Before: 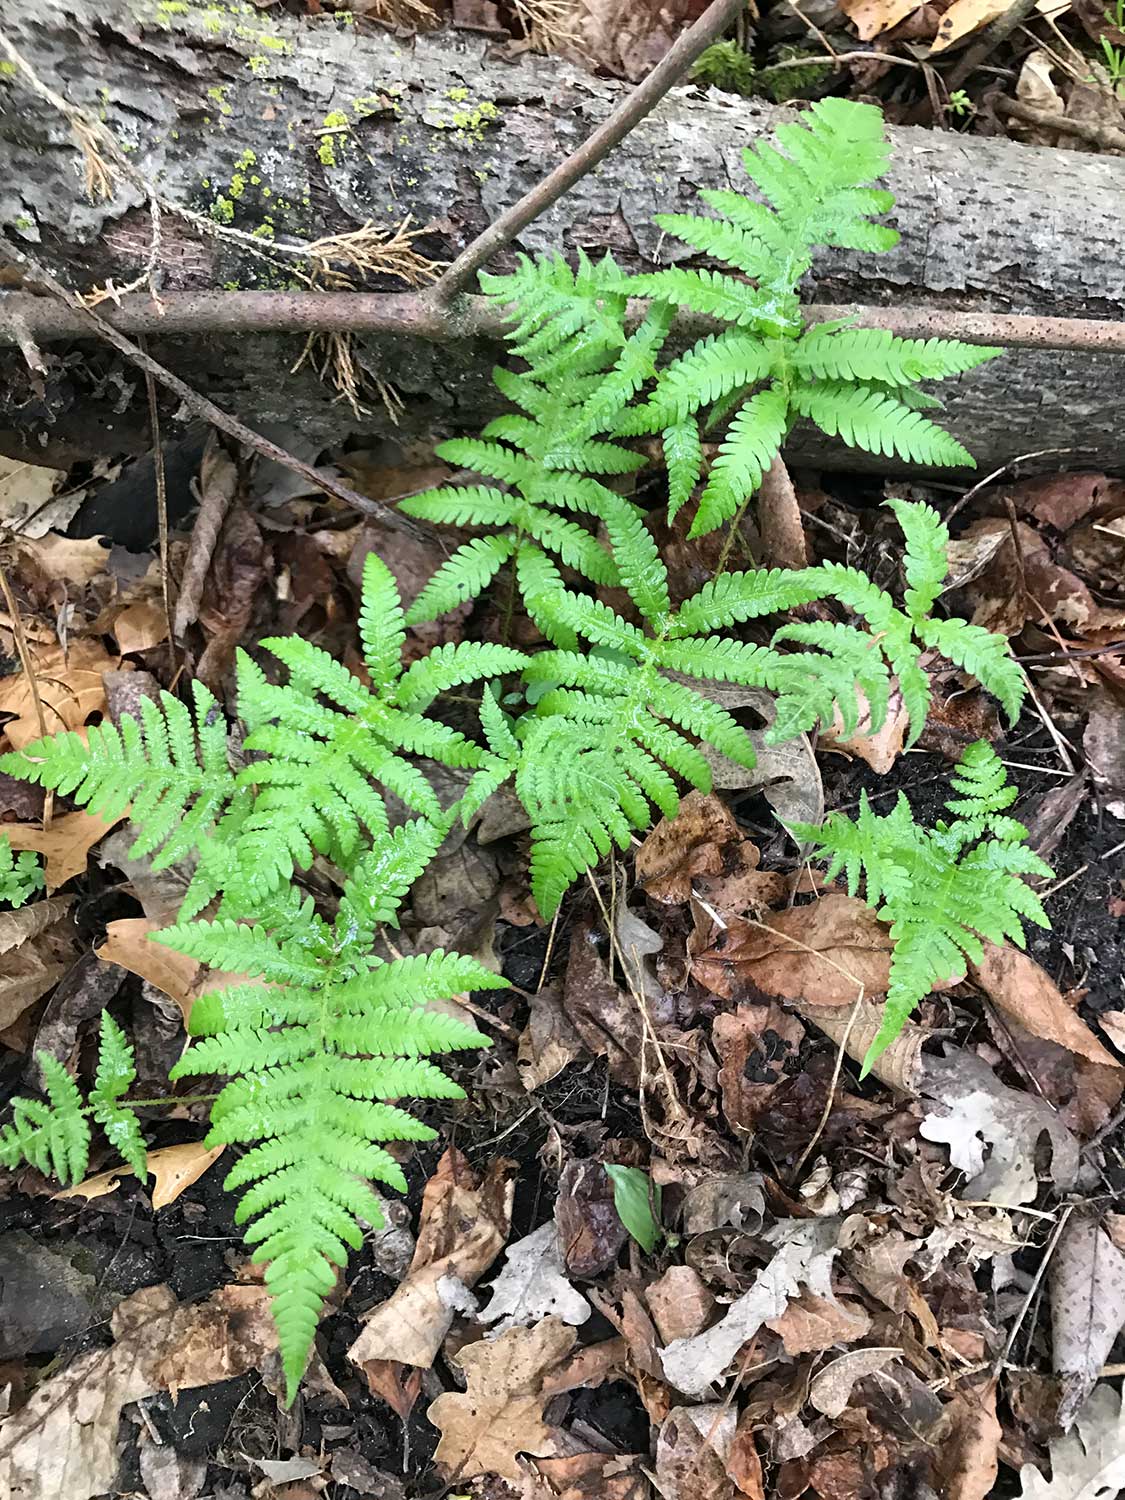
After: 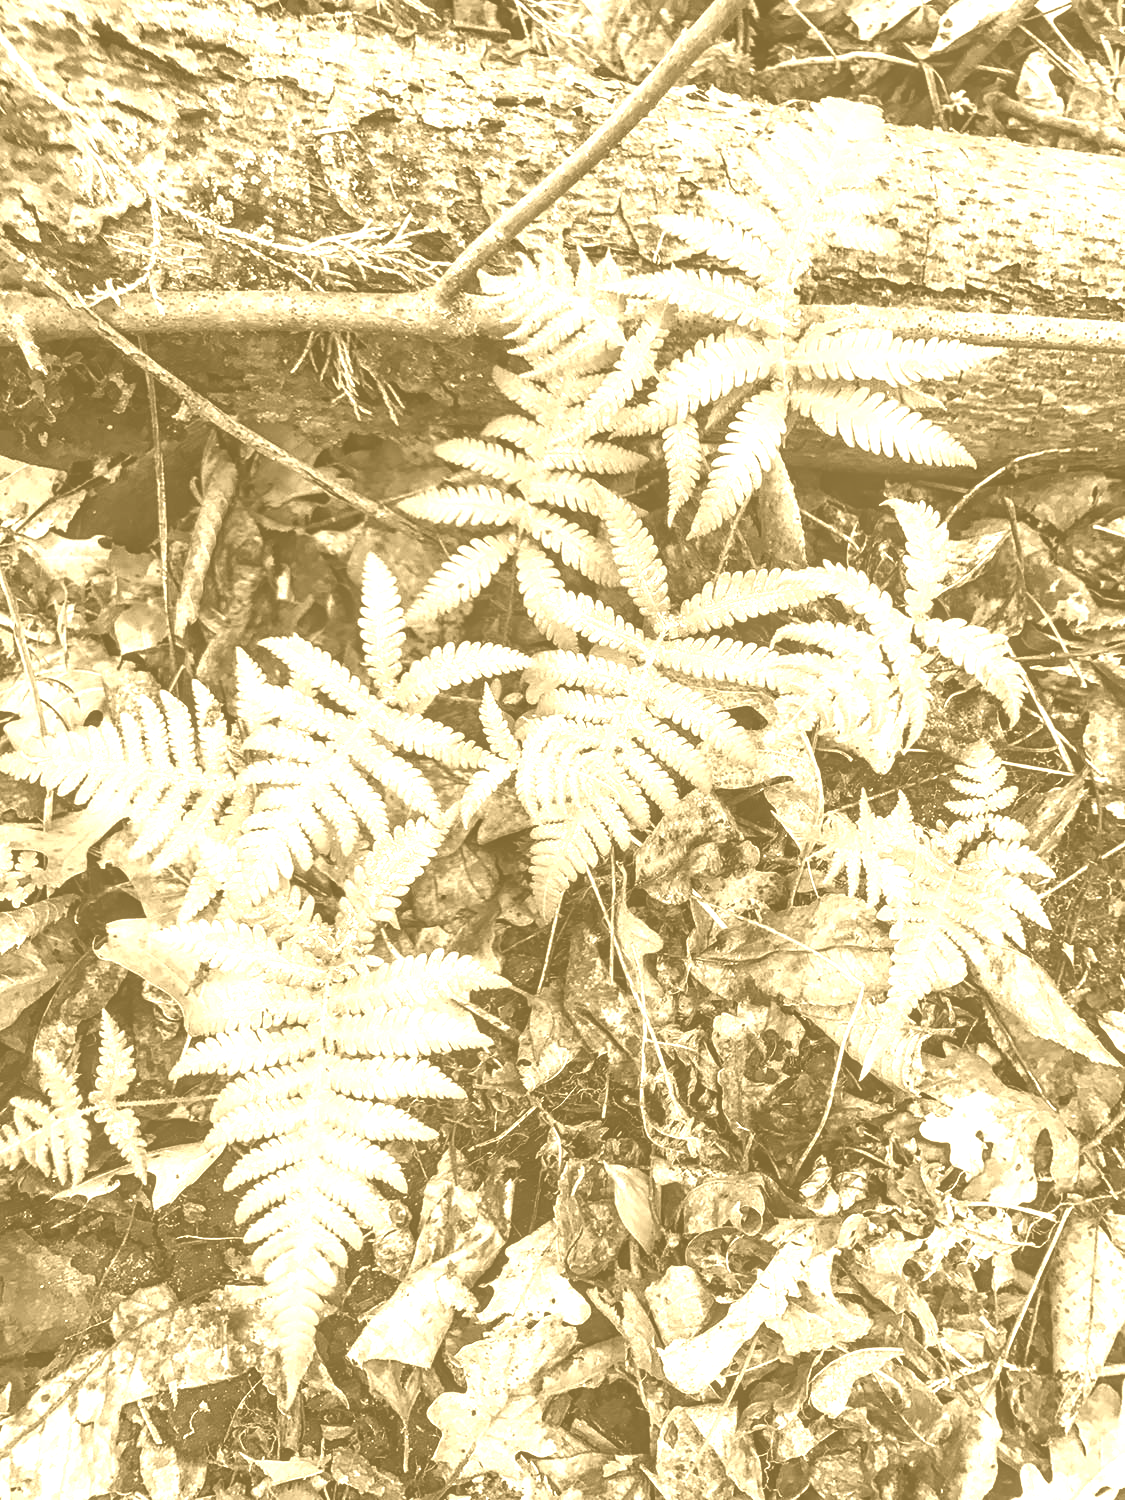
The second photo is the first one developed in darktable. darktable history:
local contrast: detail 150%
exposure: black level correction -0.028, compensate highlight preservation false
color balance rgb: shadows lift › chroma 3%, shadows lift › hue 280.8°, power › hue 330°, highlights gain › chroma 3%, highlights gain › hue 75.6°, global offset › luminance 0.7%, perceptual saturation grading › global saturation 20%, perceptual saturation grading › highlights -25%, perceptual saturation grading › shadows 50%, global vibrance 20.33%
colorize: hue 36°, source mix 100%
